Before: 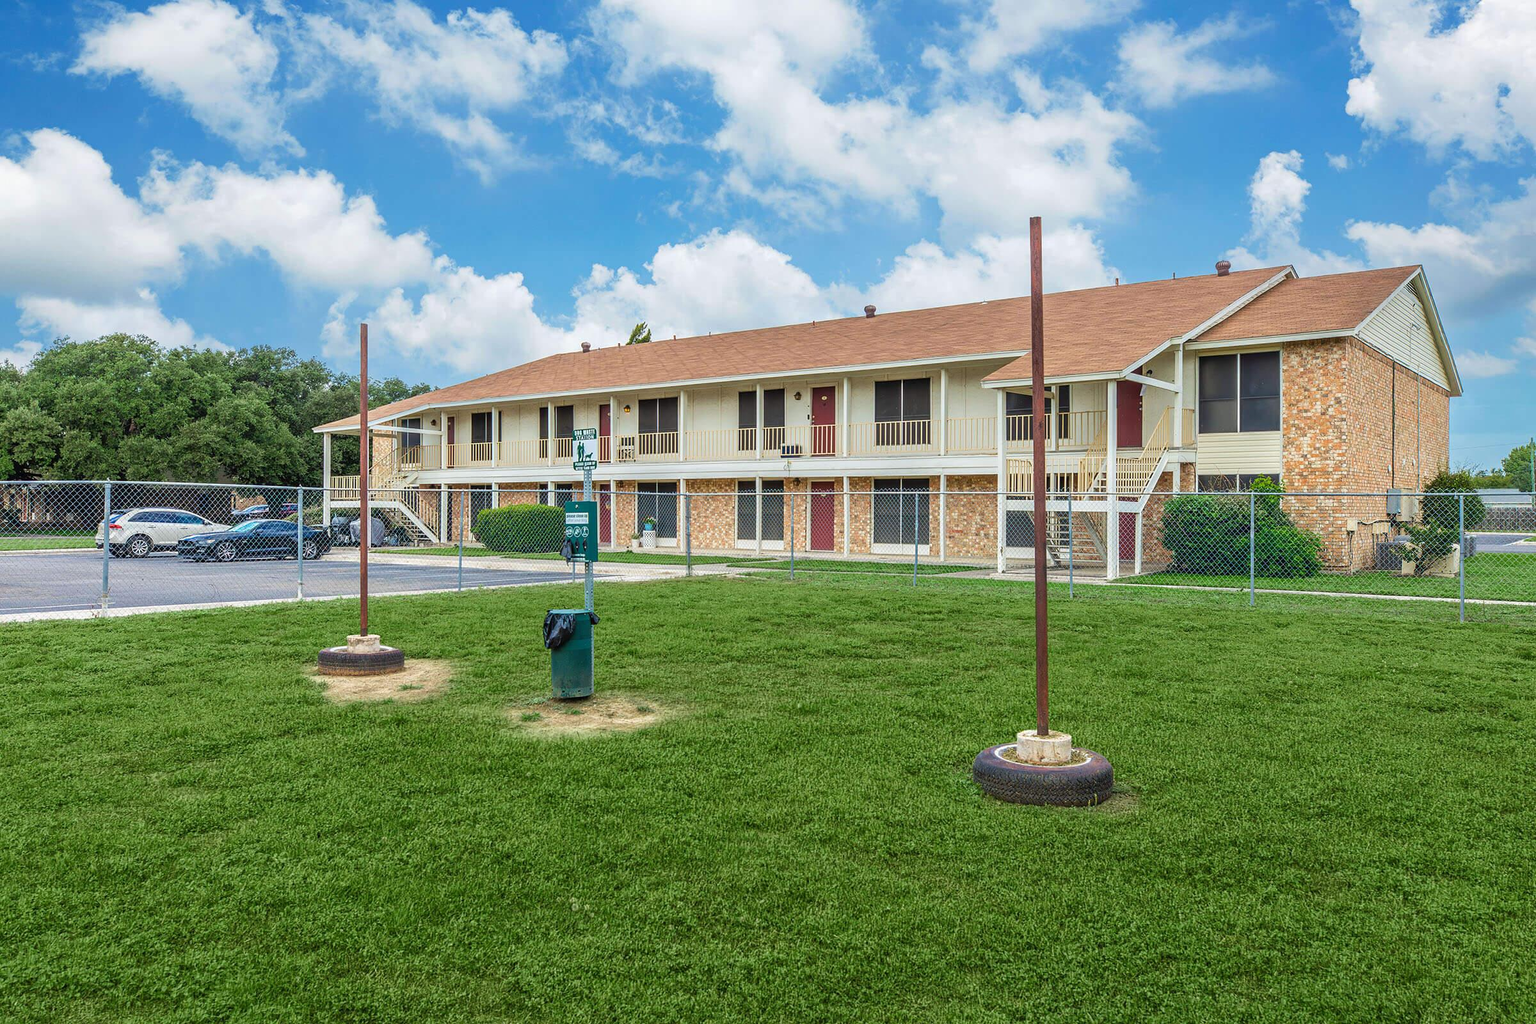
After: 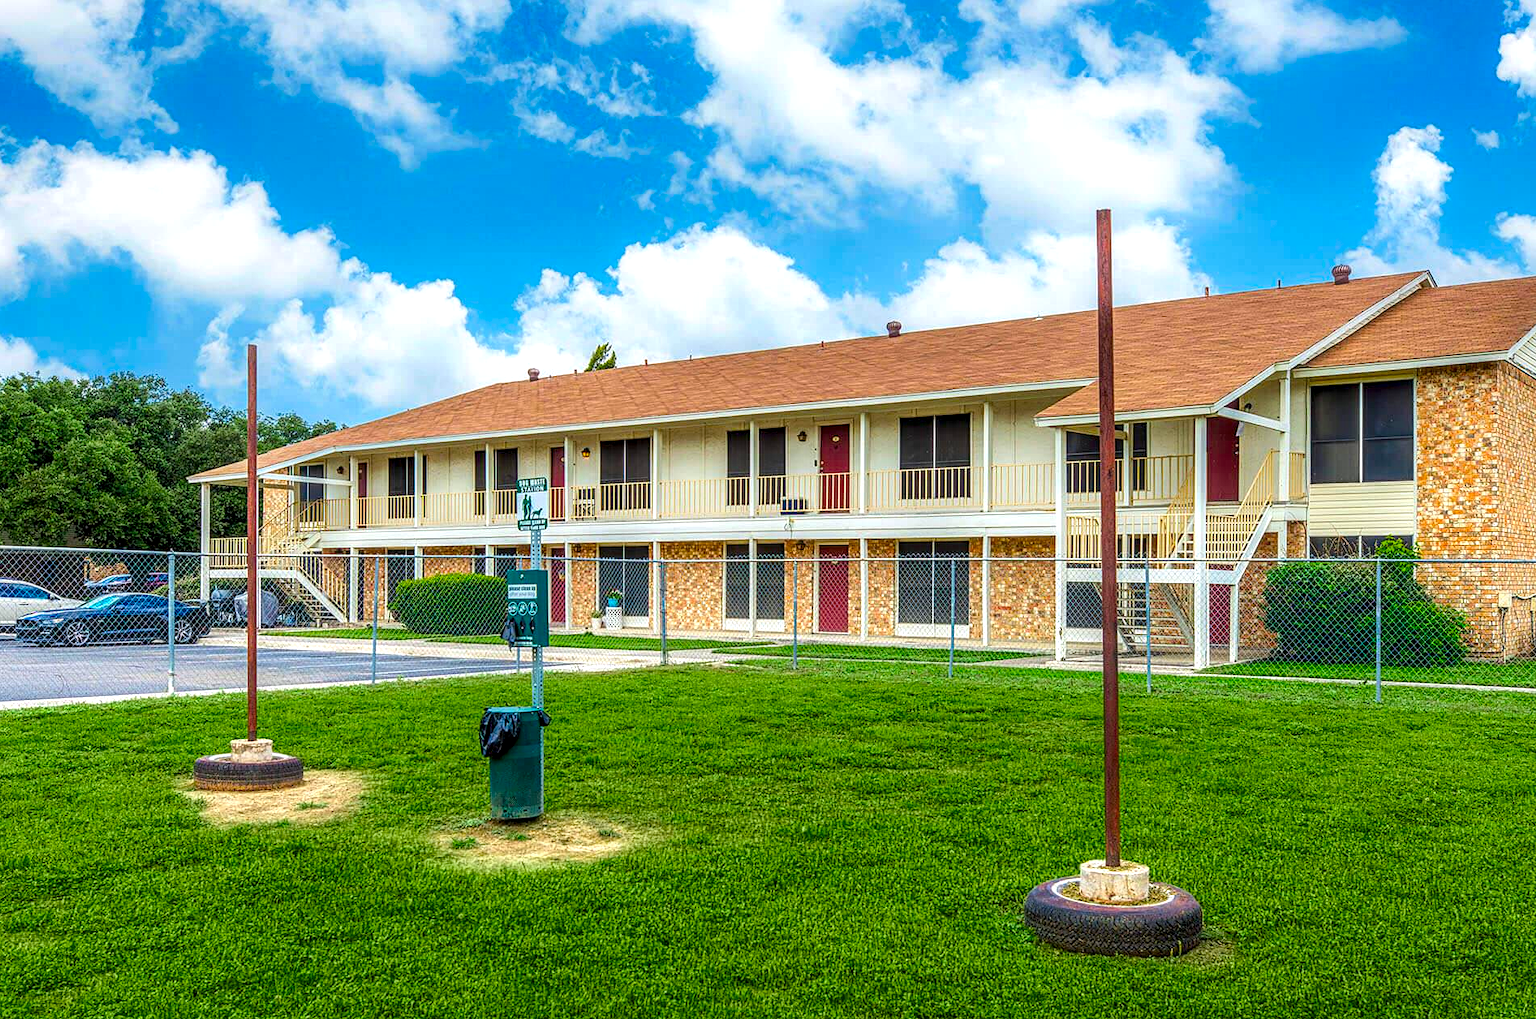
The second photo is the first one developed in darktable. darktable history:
local contrast: highlights 65%, shadows 54%, detail 168%, midtone range 0.517
crop and rotate: left 10.768%, top 5.086%, right 10.332%, bottom 16.409%
exposure: black level correction -0.001, exposure 0.08 EV, compensate highlight preservation false
color balance rgb: perceptual saturation grading › global saturation 29.486%, global vibrance 14.301%
contrast equalizer: y [[0.5, 0.496, 0.435, 0.435, 0.496, 0.5], [0.5 ×6], [0.5 ×6], [0 ×6], [0 ×6]]
contrast brightness saturation: saturation 0.185
